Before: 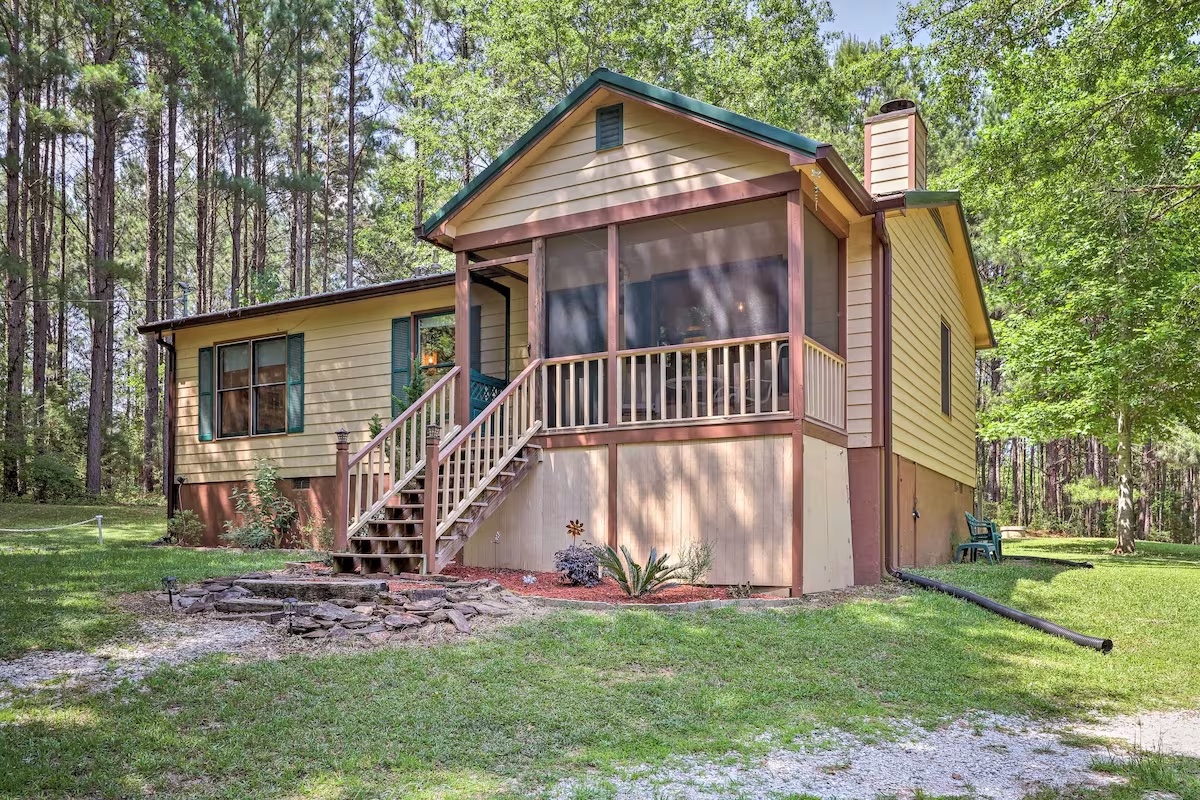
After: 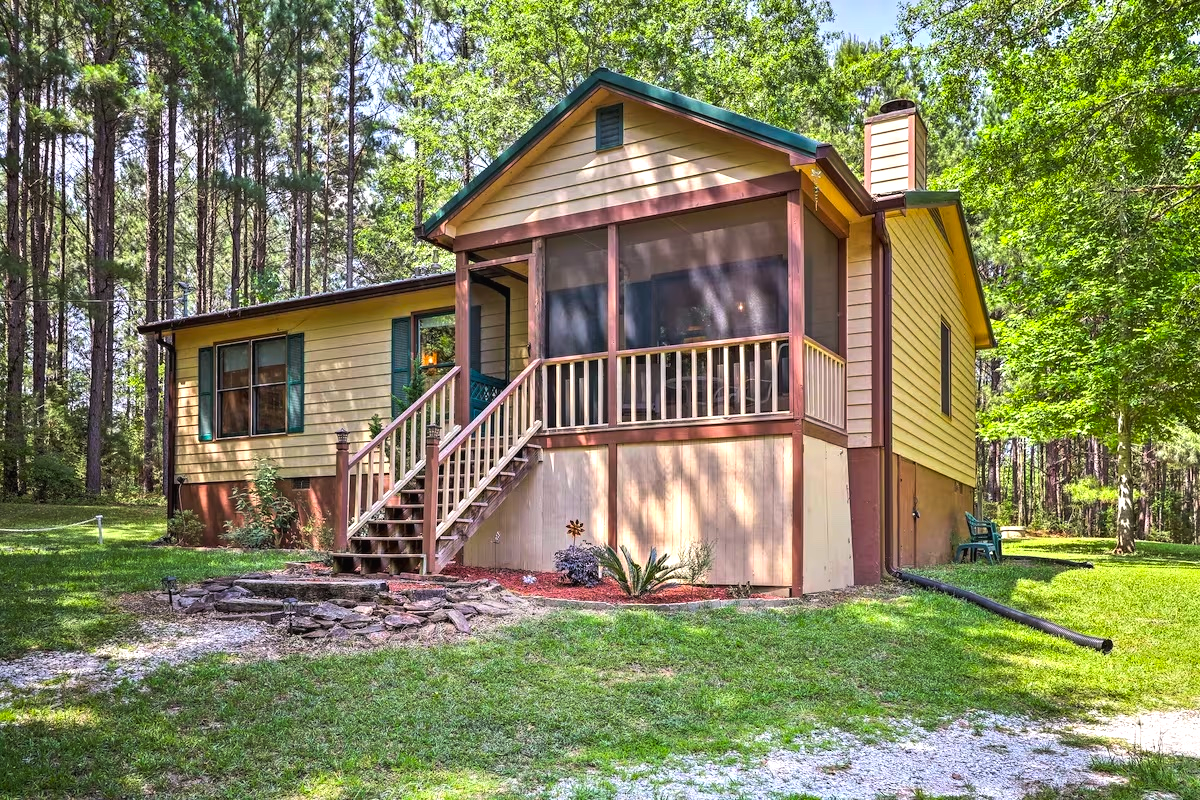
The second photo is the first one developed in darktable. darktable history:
tone curve: curves: ch0 [(0, 0) (0.405, 0.351) (1, 1)], preserve colors none
color balance rgb: power › luminance 3.43%, power › hue 229.19°, global offset › luminance 0.244%, perceptual saturation grading › global saturation 30.523%, perceptual brilliance grading › highlights 10.861%, perceptual brilliance grading › shadows -10.738%
shadows and highlights: shadows -29.04, highlights 29.25
